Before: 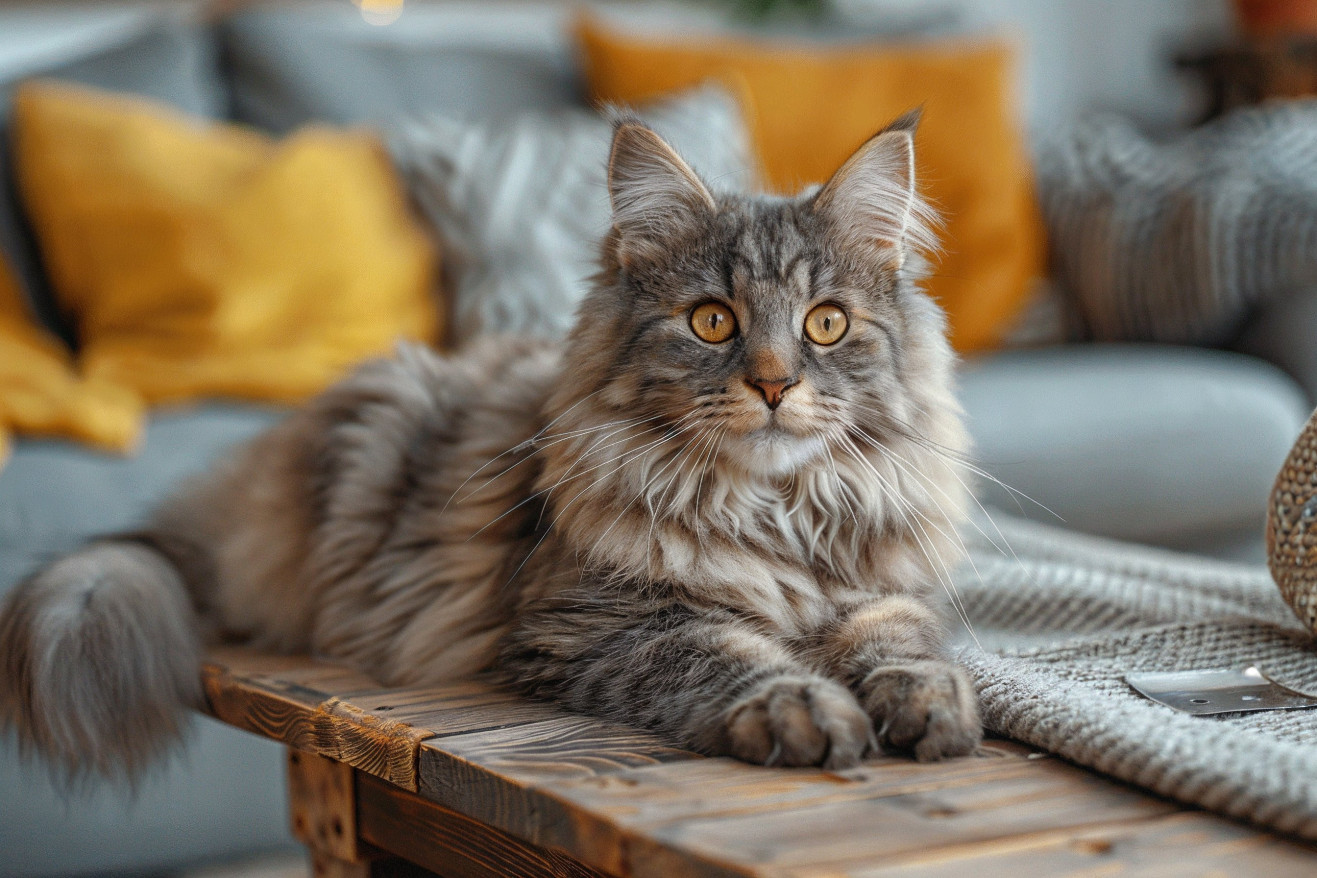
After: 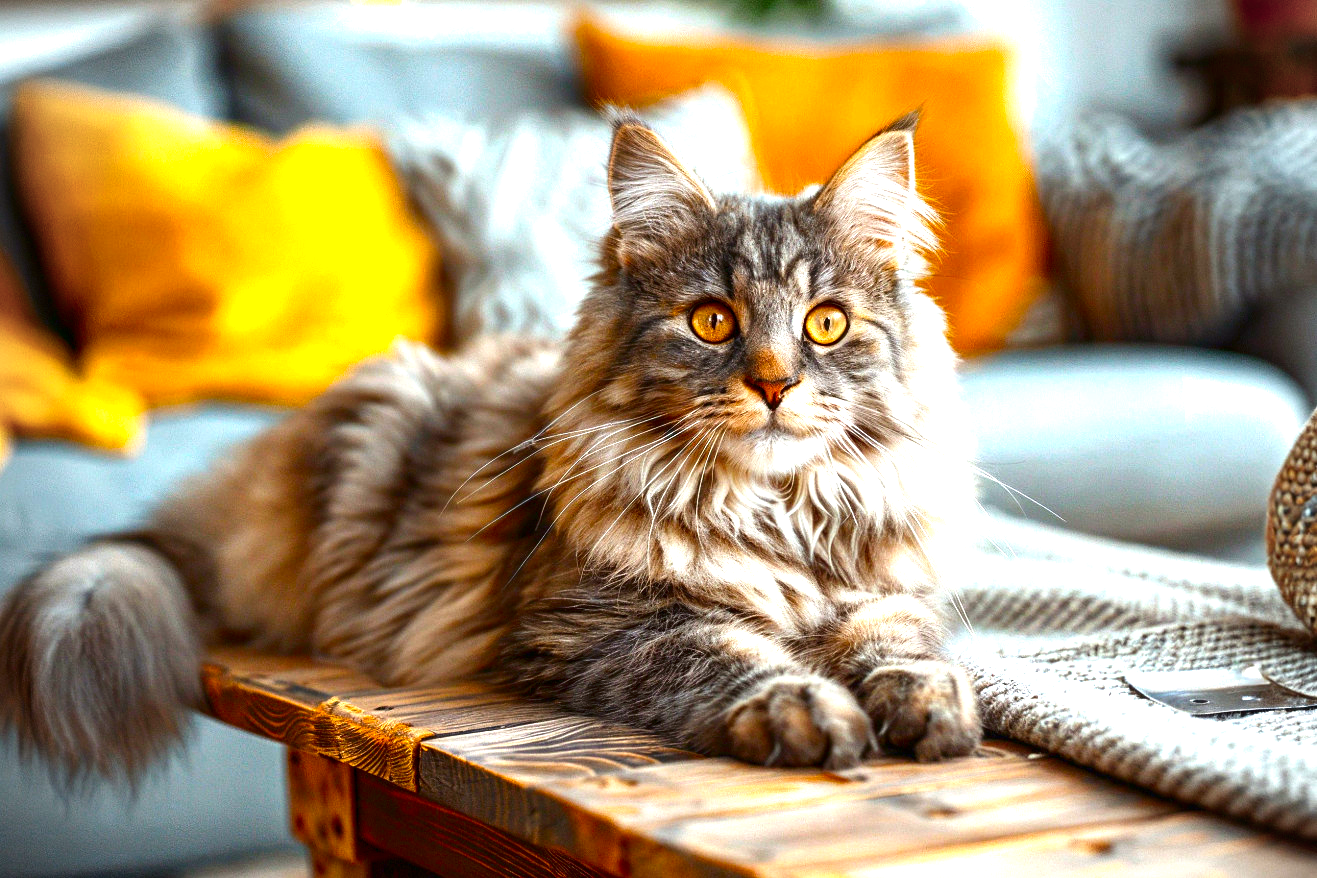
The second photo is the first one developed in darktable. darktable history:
color balance rgb: power › chroma 0.294%, power › hue 25.22°, global offset › luminance -0.284%, global offset › hue 262.11°, perceptual saturation grading › global saturation 31.104%, global vibrance 20.257%
exposure: black level correction 0, exposure 1.449 EV, compensate highlight preservation false
vignetting: unbound false
contrast brightness saturation: contrast 0.1, brightness -0.261, saturation 0.144
